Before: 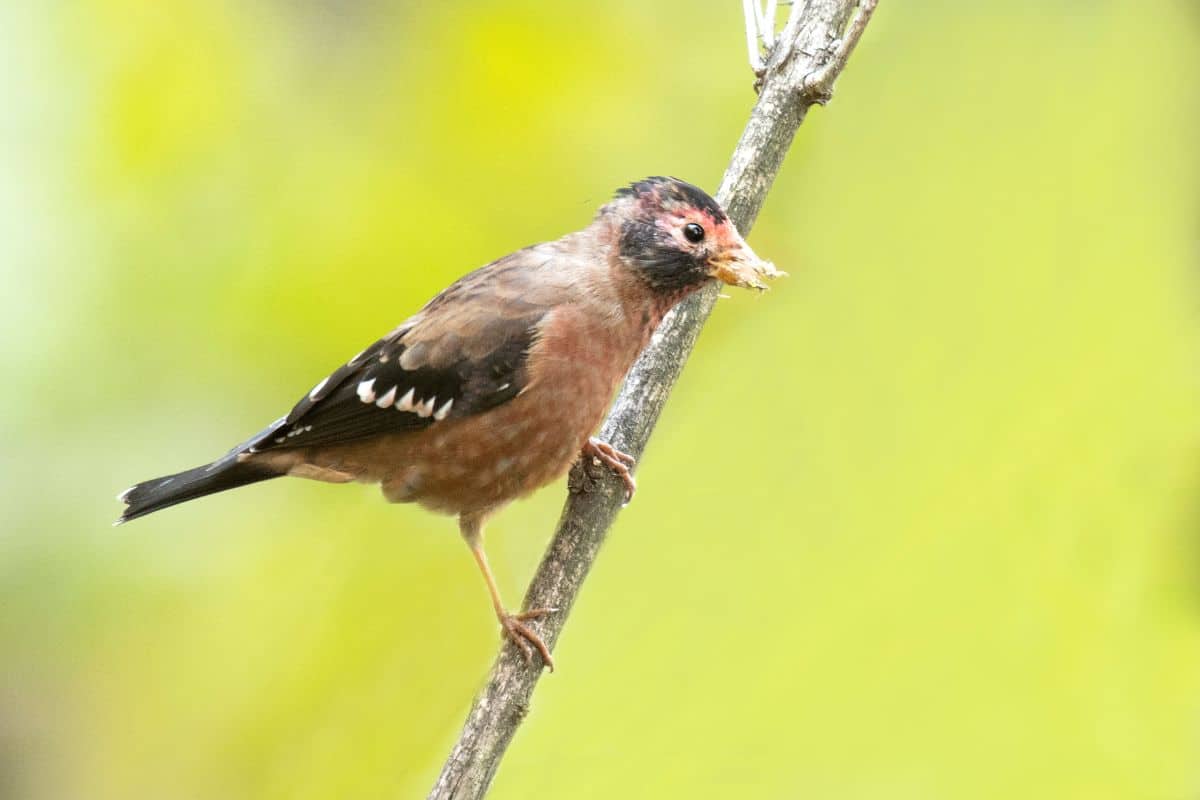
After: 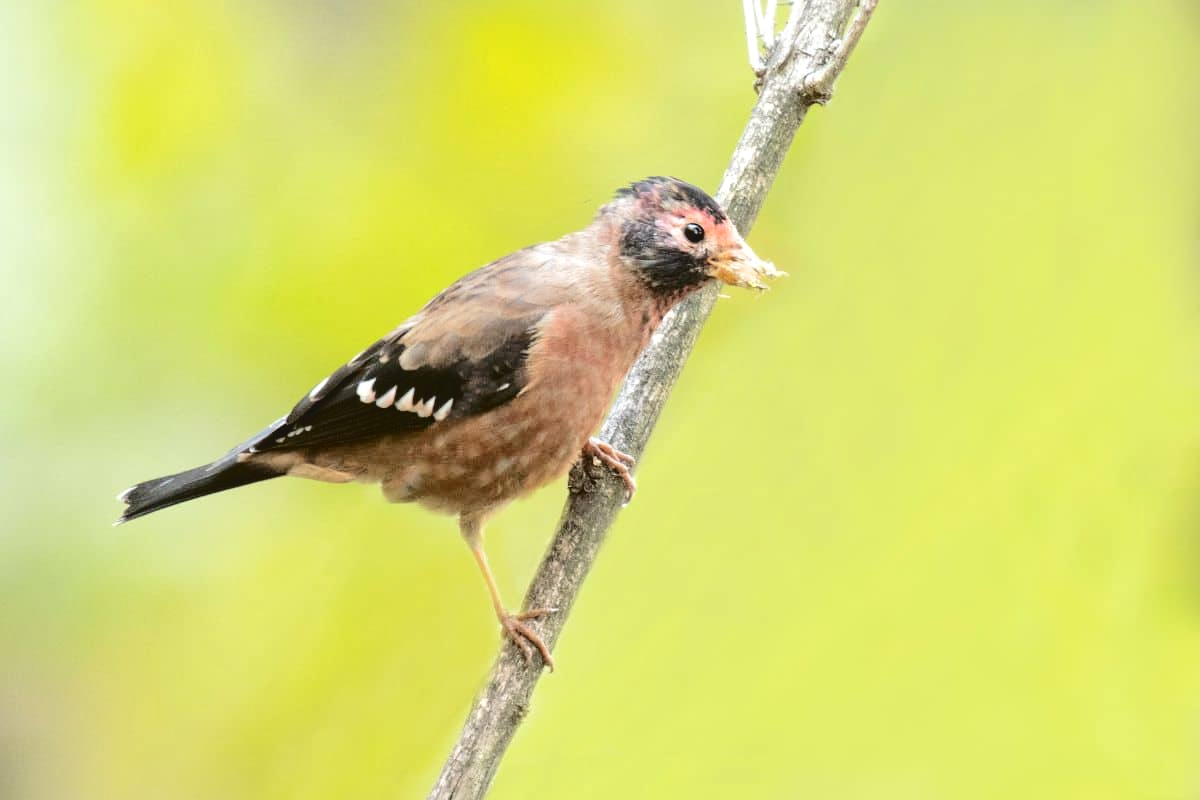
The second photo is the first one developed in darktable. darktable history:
local contrast: mode bilateral grid, contrast 21, coarseness 50, detail 119%, midtone range 0.2
tone curve: curves: ch0 [(0, 0) (0.003, 0.057) (0.011, 0.061) (0.025, 0.065) (0.044, 0.075) (0.069, 0.082) (0.1, 0.09) (0.136, 0.102) (0.177, 0.145) (0.224, 0.195) (0.277, 0.27) (0.335, 0.374) (0.399, 0.486) (0.468, 0.578) (0.543, 0.652) (0.623, 0.717) (0.709, 0.778) (0.801, 0.837) (0.898, 0.909) (1, 1)], color space Lab, independent channels, preserve colors none
